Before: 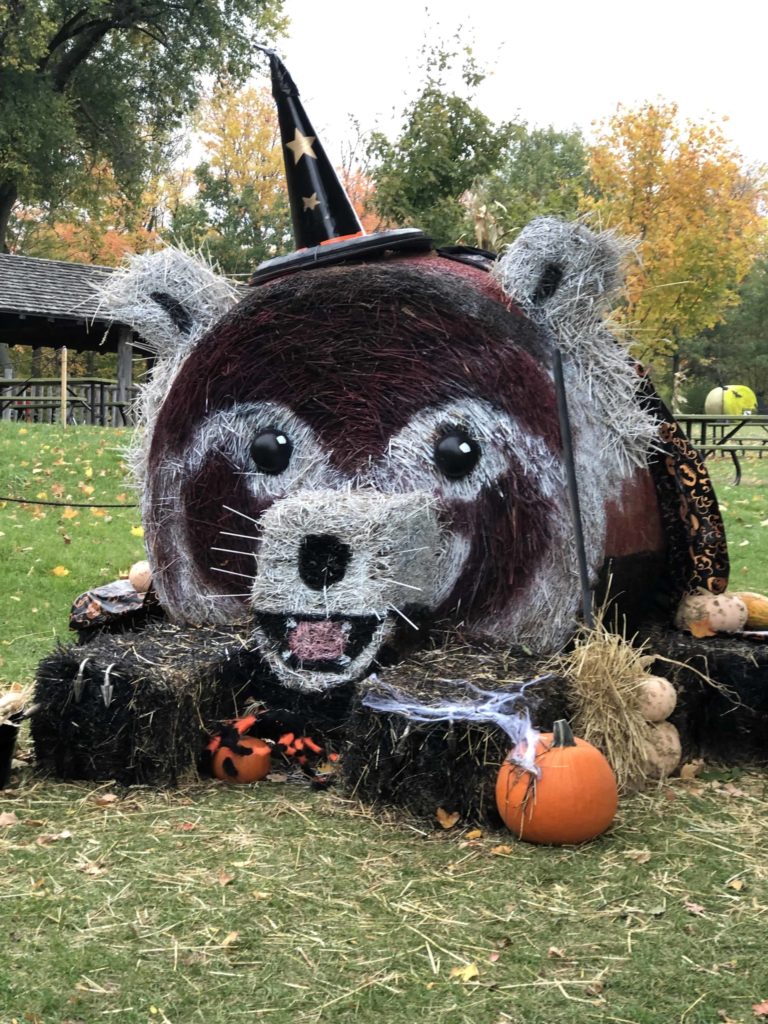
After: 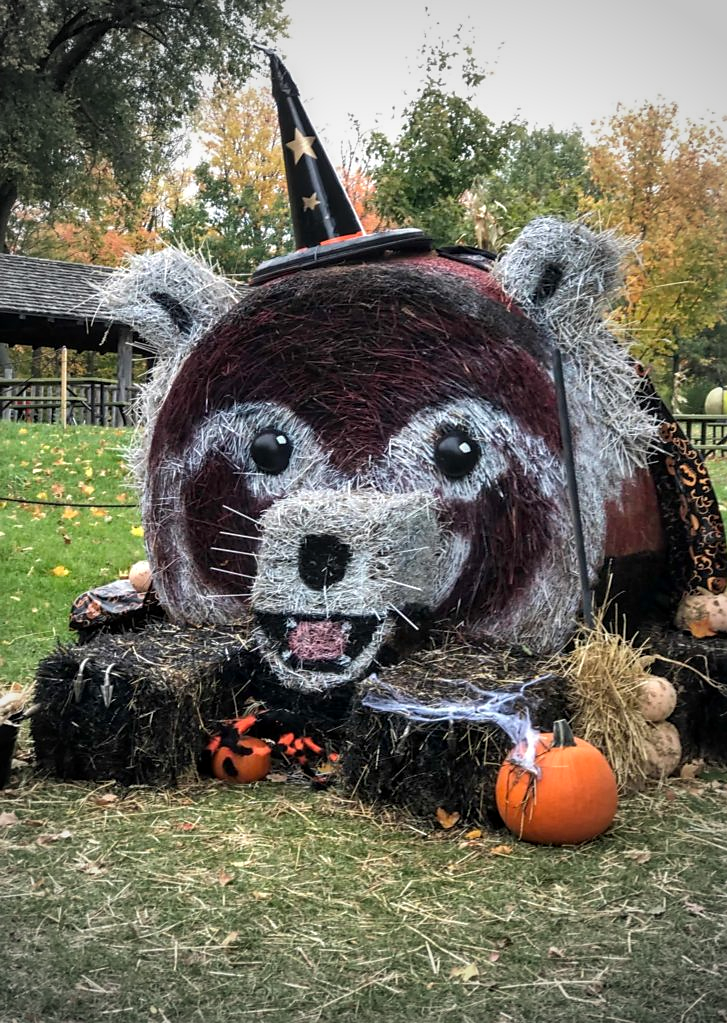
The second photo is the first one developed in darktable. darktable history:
crop and rotate: left 0%, right 5.296%
vignetting: fall-off start 66.98%, brightness -0.443, saturation -0.691, width/height ratio 1.016
local contrast: on, module defaults
sharpen: radius 1.482, amount 0.391, threshold 1.562
